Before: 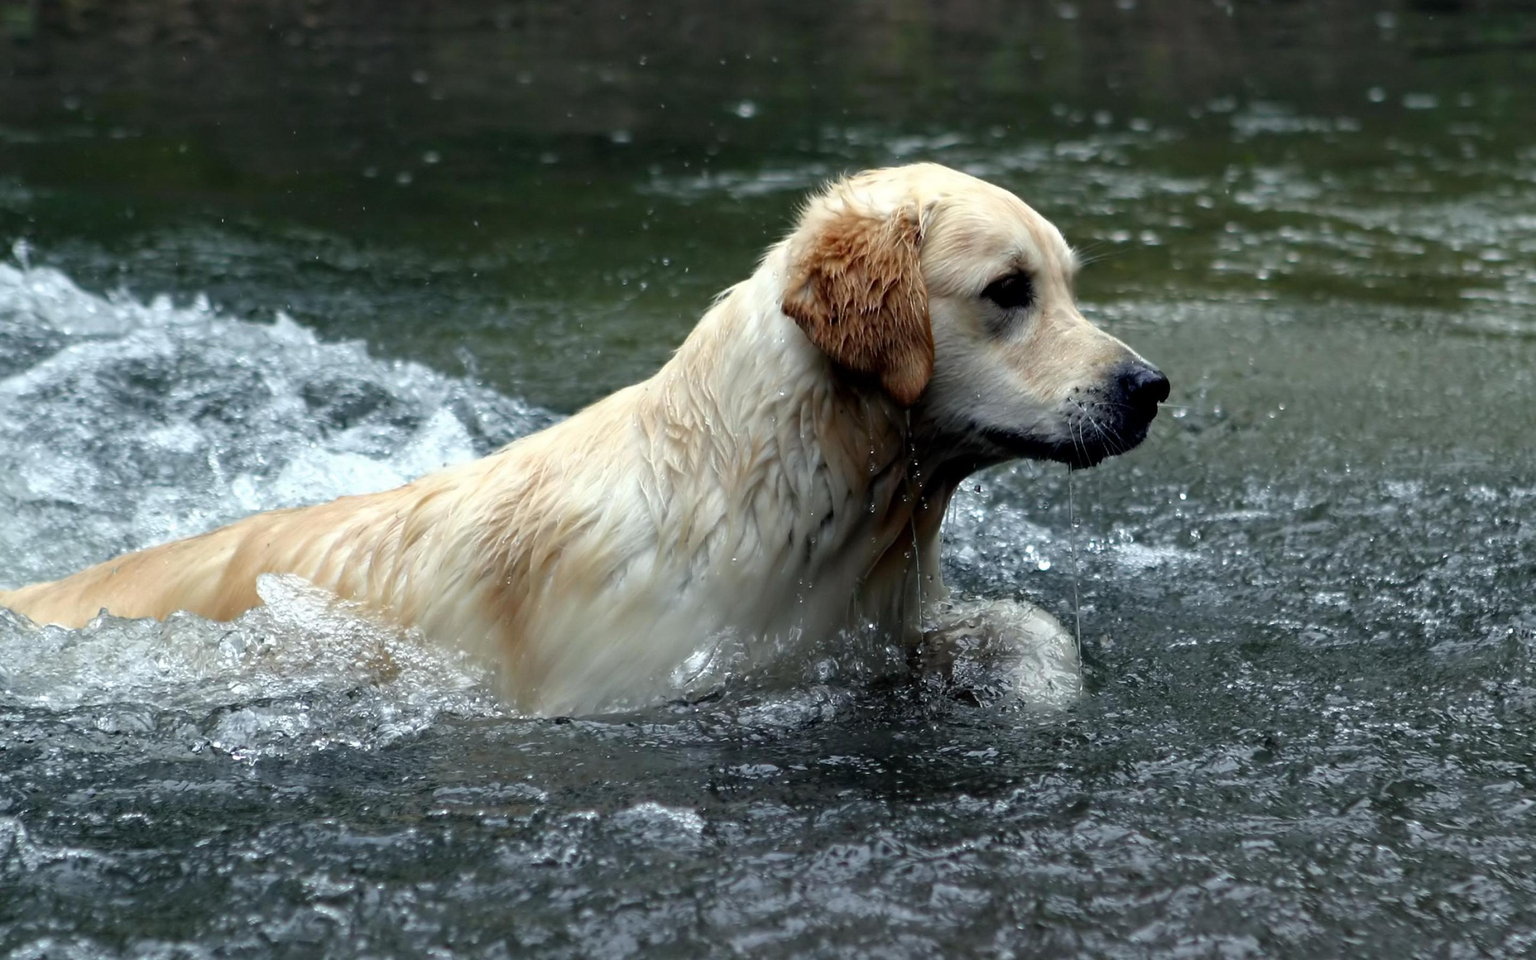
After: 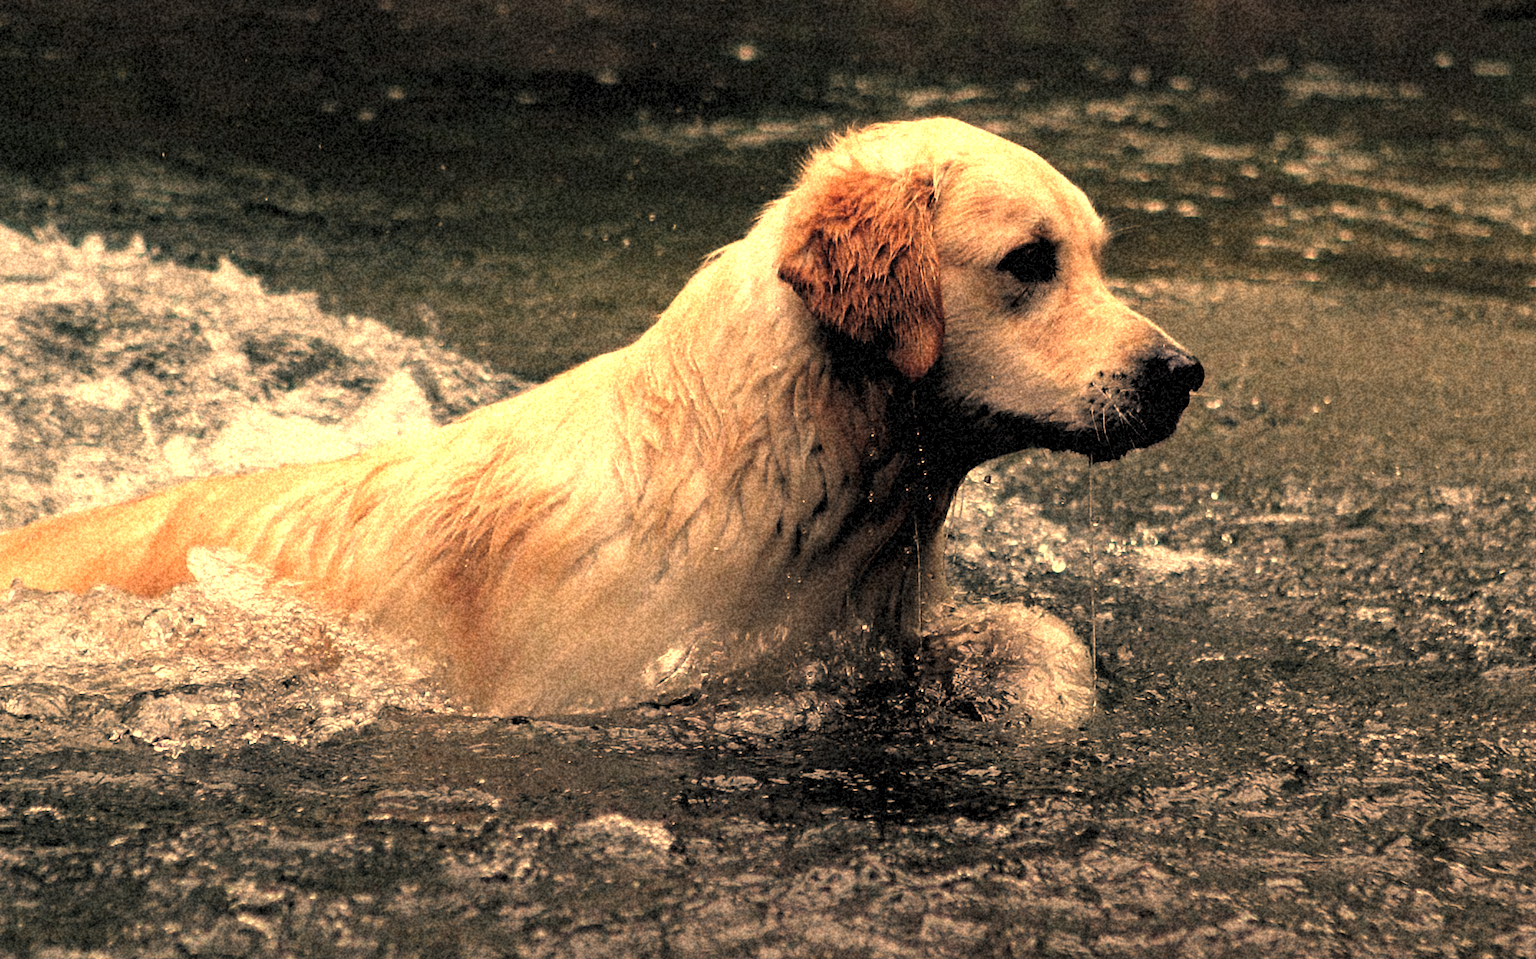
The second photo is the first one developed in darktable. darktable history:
grain: coarseness 46.9 ISO, strength 50.21%, mid-tones bias 0%
crop and rotate: angle -1.96°, left 3.097%, top 4.154%, right 1.586%, bottom 0.529%
white balance: red 1.467, blue 0.684
exposure: black level correction -0.028, compensate highlight preservation false
rgb levels: levels [[0.034, 0.472, 0.904], [0, 0.5, 1], [0, 0.5, 1]]
haze removal: compatibility mode true, adaptive false
